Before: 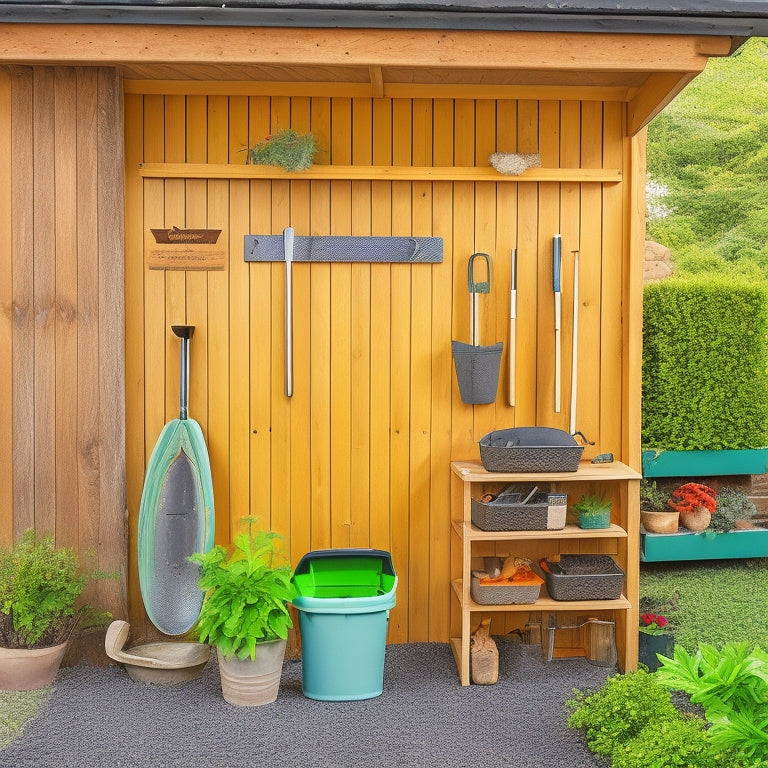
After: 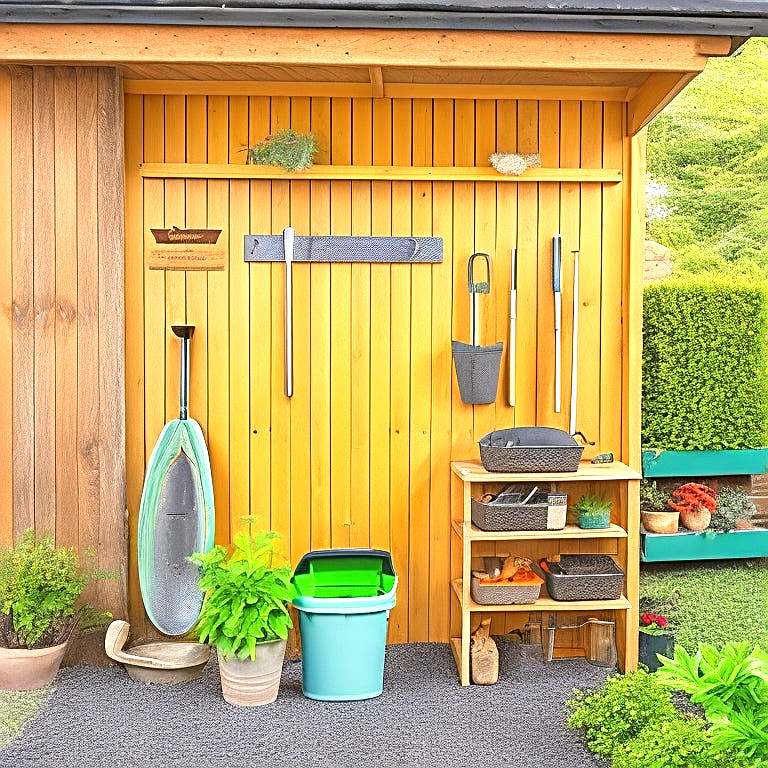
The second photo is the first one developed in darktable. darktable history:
contrast brightness saturation: contrast 0.078, saturation 0.023
sharpen: radius 2.582, amount 0.697
exposure: black level correction 0, exposure 0.68 EV, compensate exposure bias true, compensate highlight preservation false
